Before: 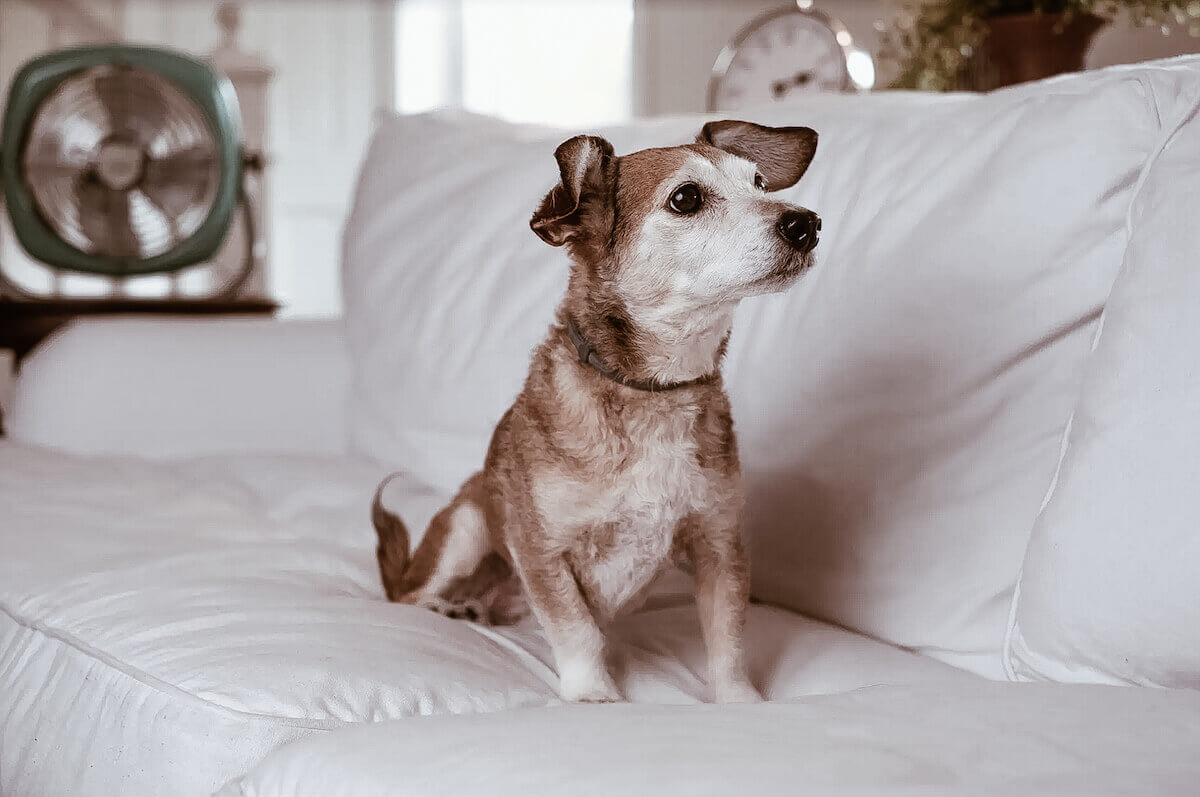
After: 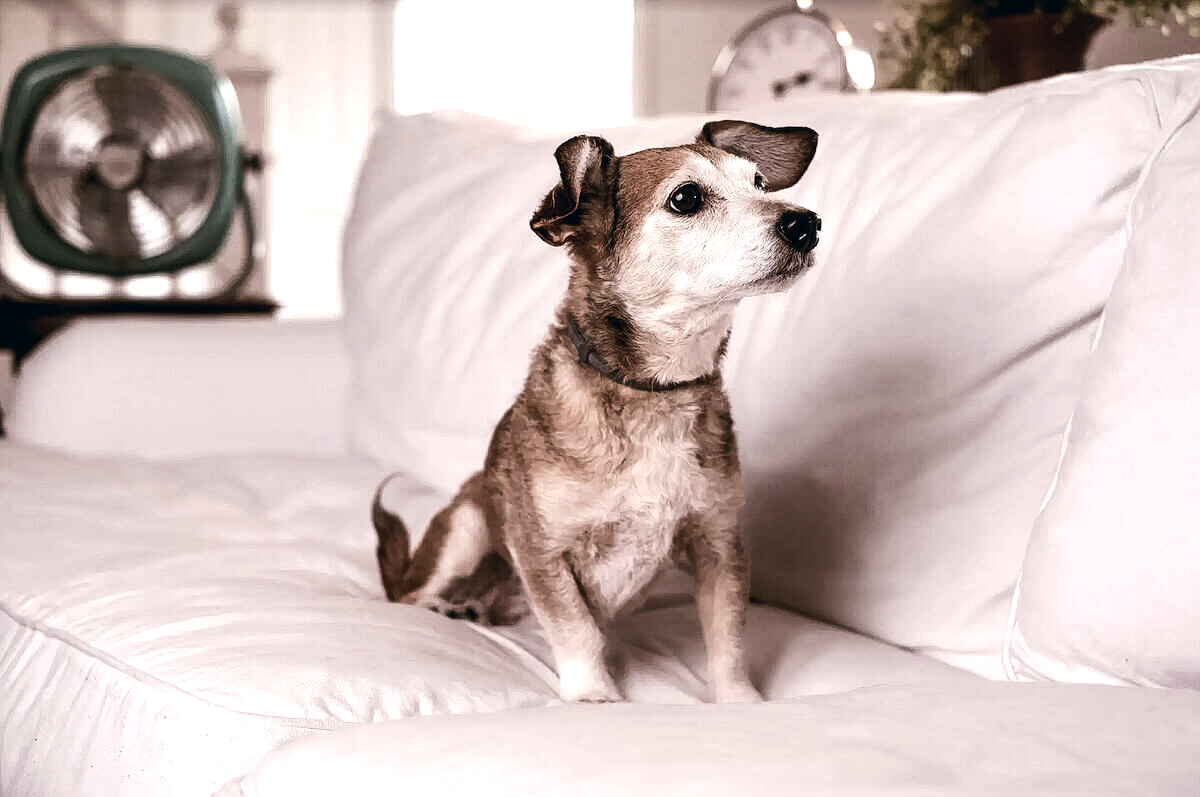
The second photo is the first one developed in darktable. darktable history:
color correction: highlights a* 5.38, highlights b* 5.3, shadows a* -4.26, shadows b* -5.11
tone equalizer: -8 EV -0.75 EV, -7 EV -0.7 EV, -6 EV -0.6 EV, -5 EV -0.4 EV, -3 EV 0.4 EV, -2 EV 0.6 EV, -1 EV 0.7 EV, +0 EV 0.75 EV, edges refinement/feathering 500, mask exposure compensation -1.57 EV, preserve details no
